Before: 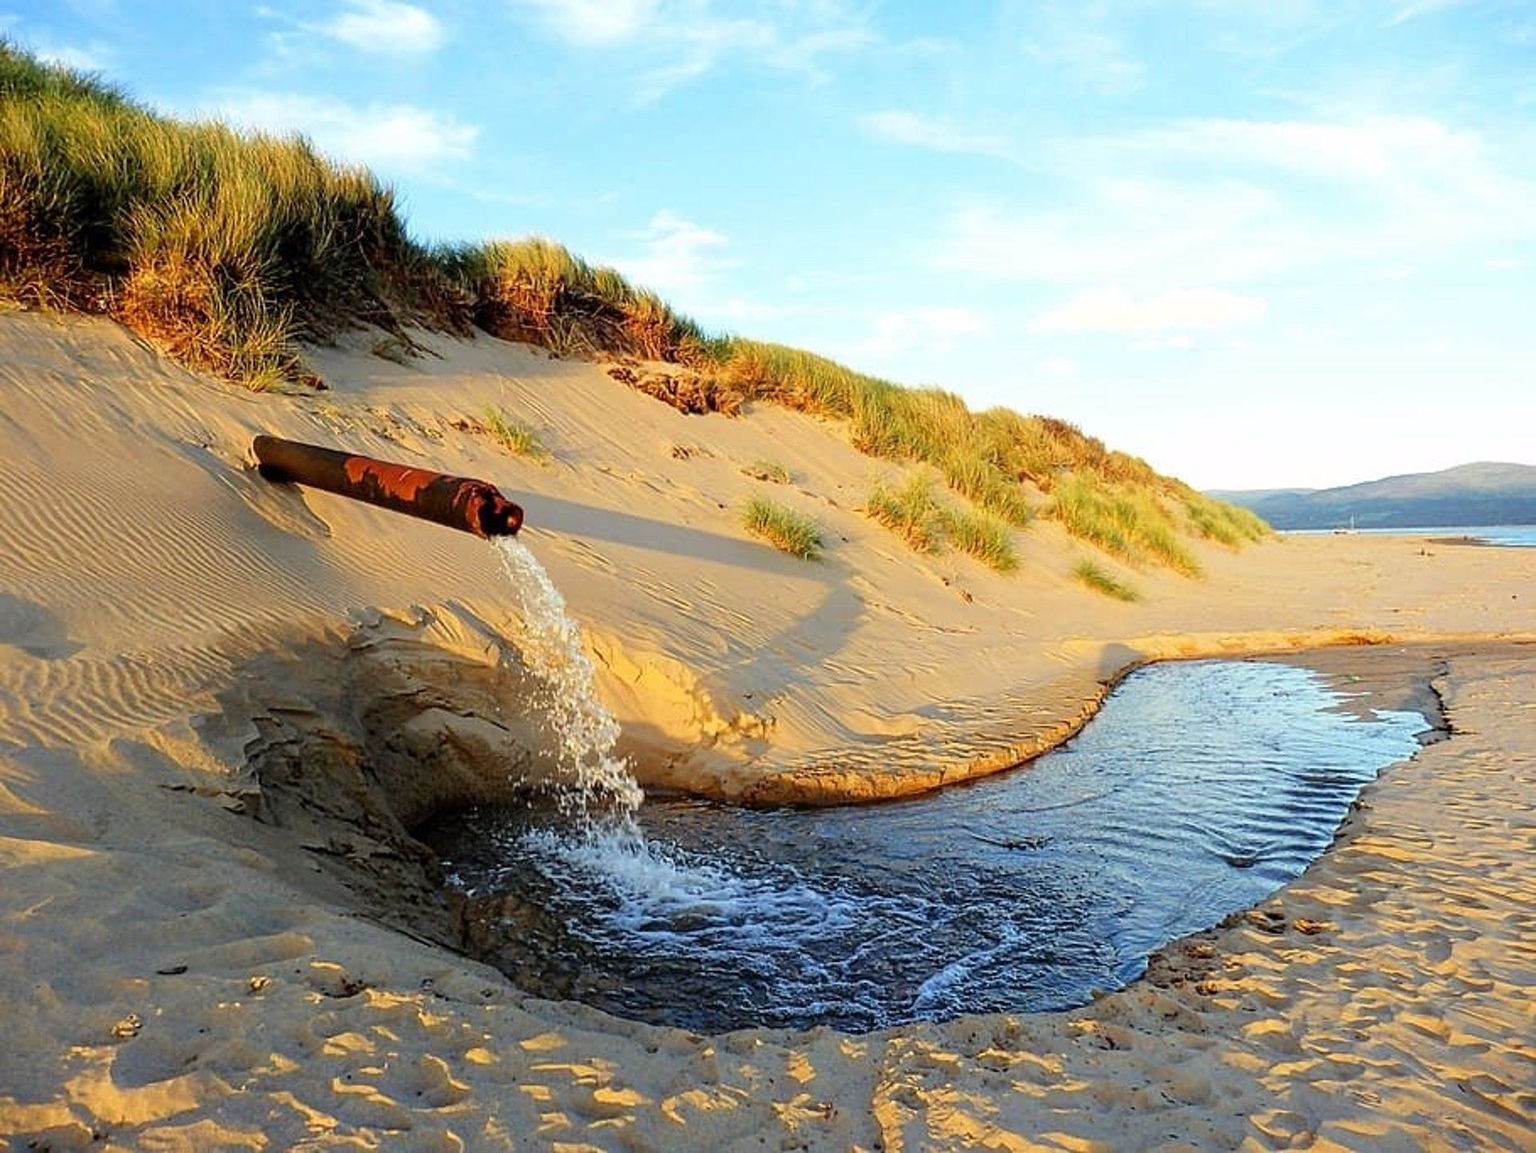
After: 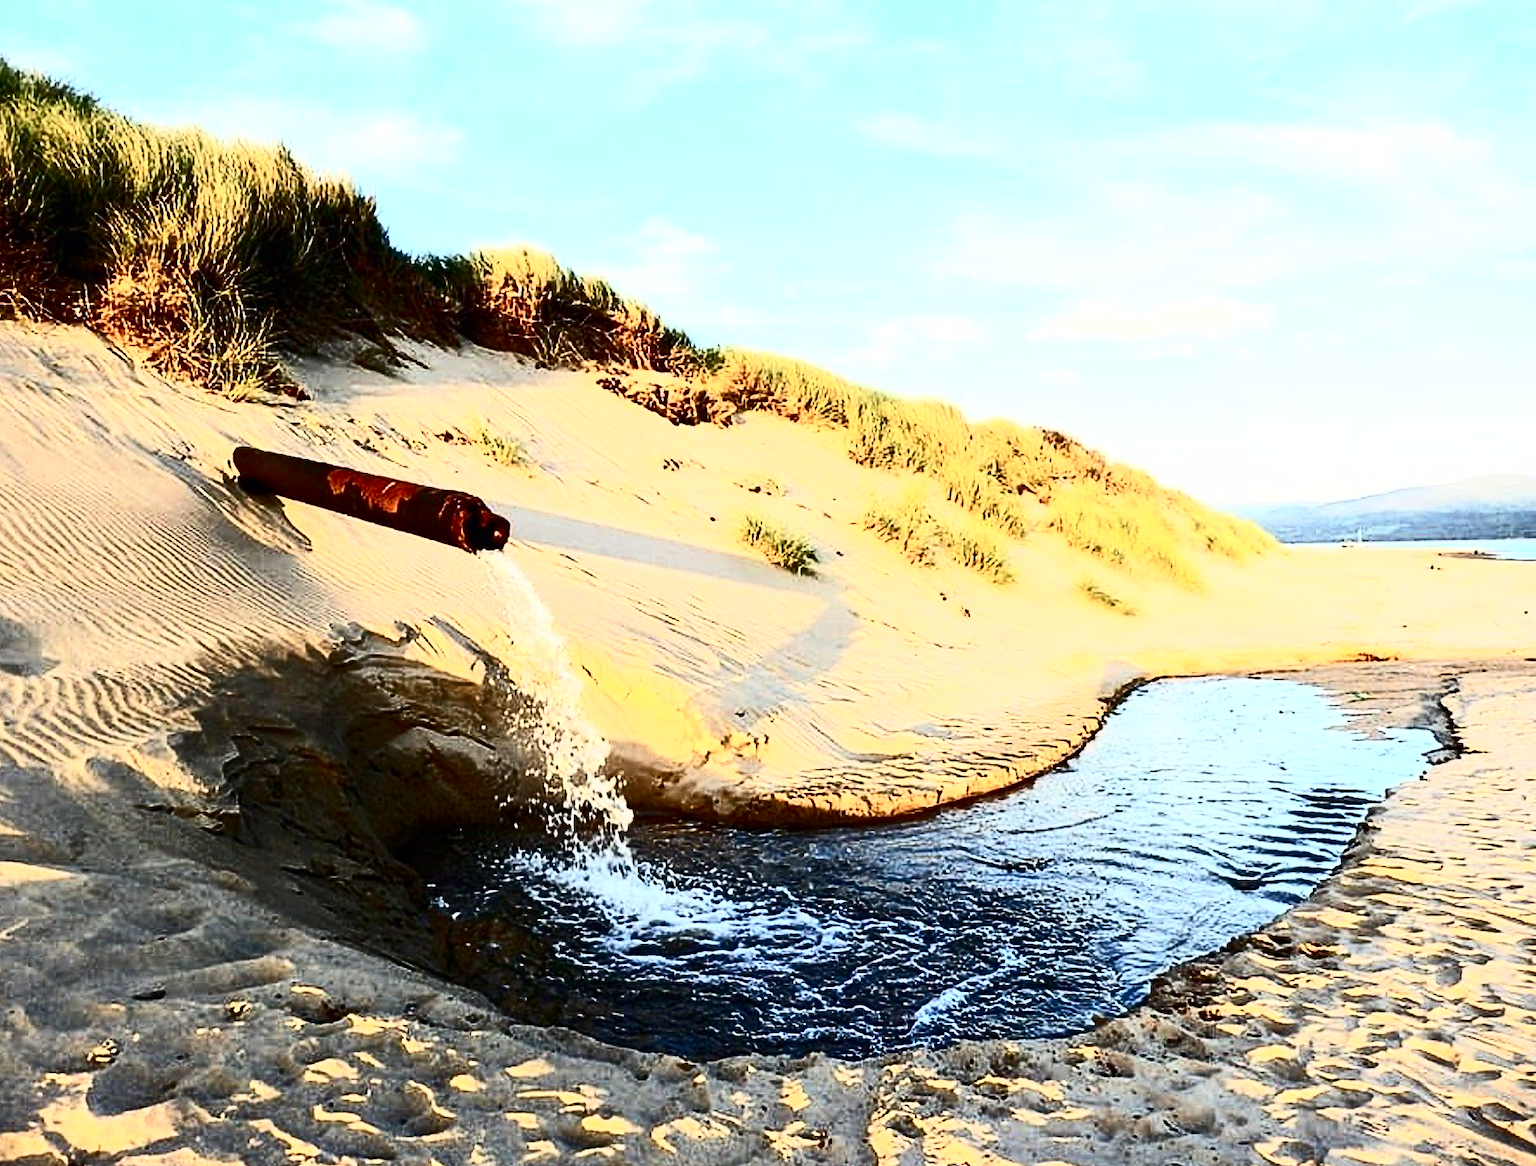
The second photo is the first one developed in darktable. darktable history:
shadows and highlights: shadows 36.88, highlights -28.16, soften with gaussian
crop and rotate: left 1.725%, right 0.744%, bottom 1.307%
contrast brightness saturation: contrast 0.949, brightness 0.198
